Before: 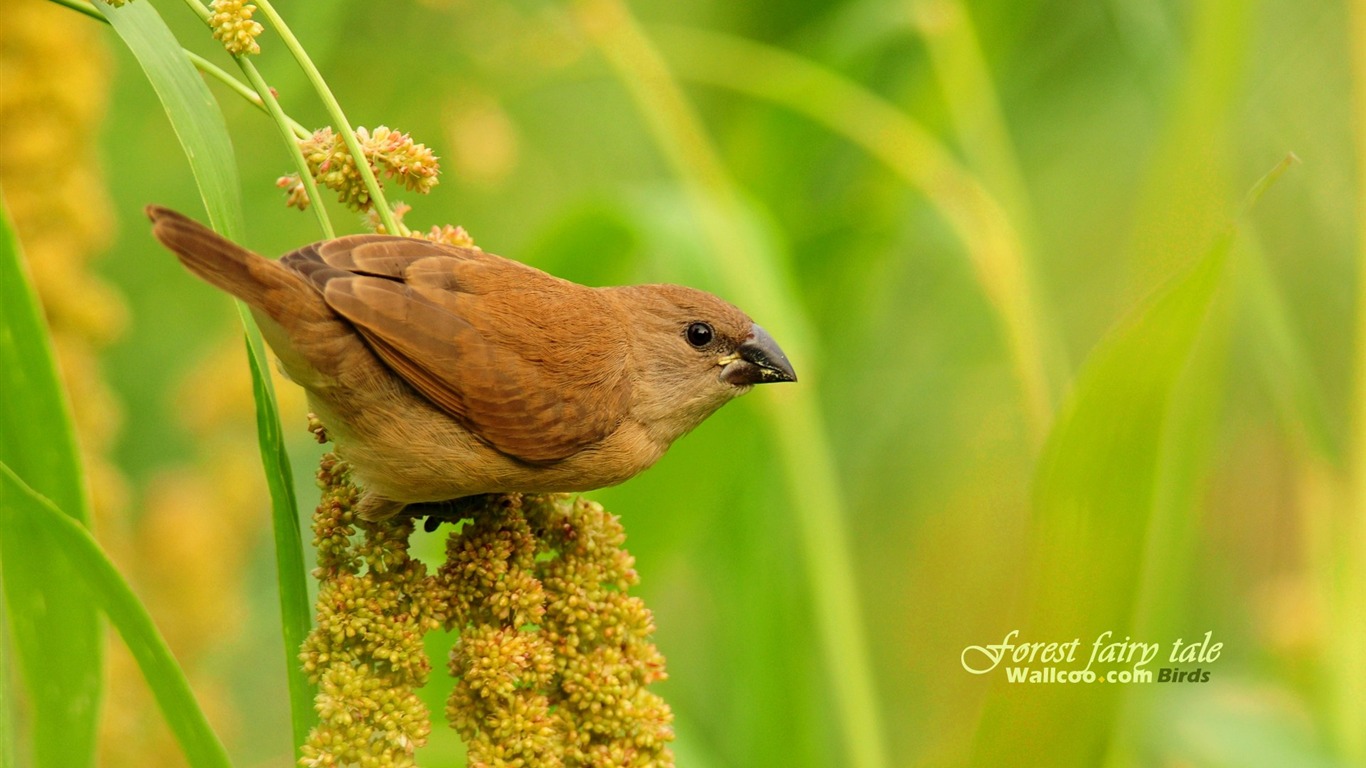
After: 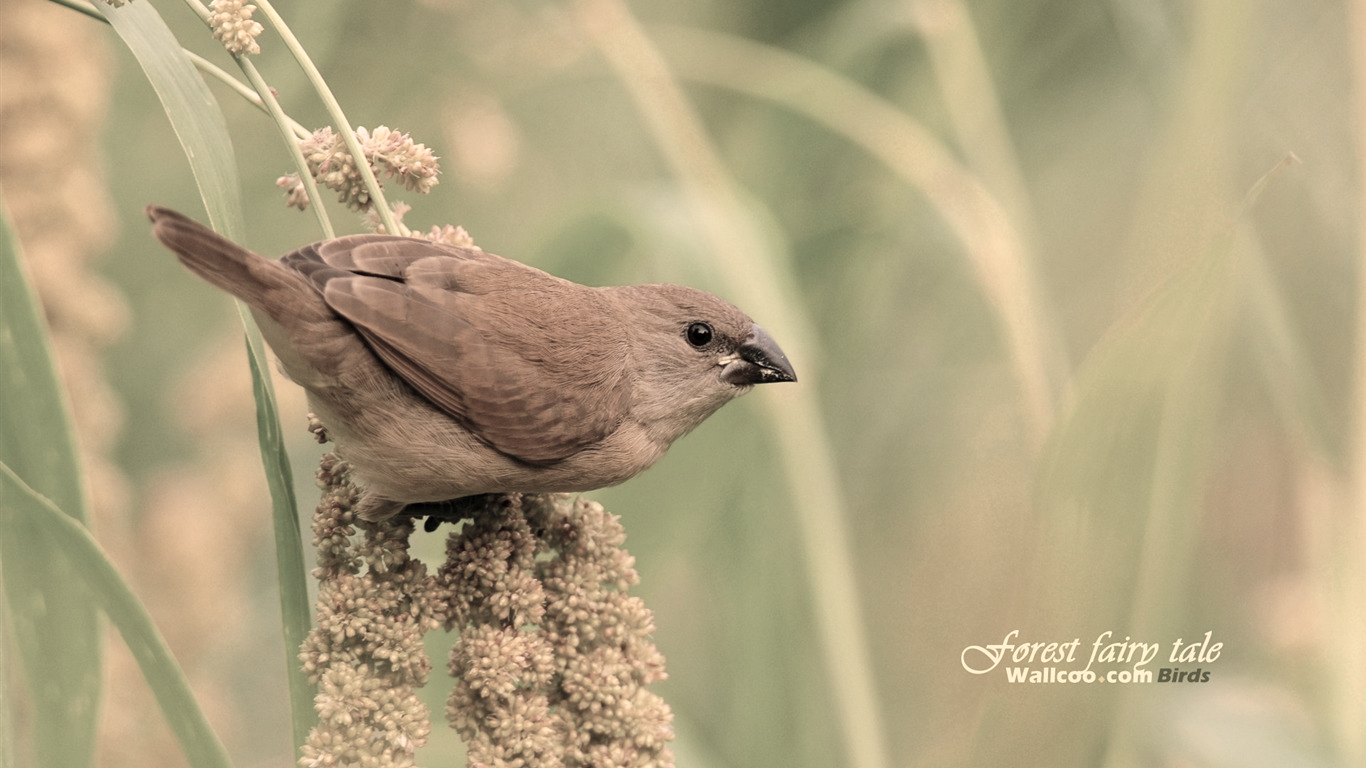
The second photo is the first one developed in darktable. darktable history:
color correction: highlights a* 14.52, highlights b* 4.84
color zones: curves: ch1 [(0, 0.153) (0.143, 0.15) (0.286, 0.151) (0.429, 0.152) (0.571, 0.152) (0.714, 0.151) (0.857, 0.151) (1, 0.153)]
white balance: red 1.127, blue 0.943
